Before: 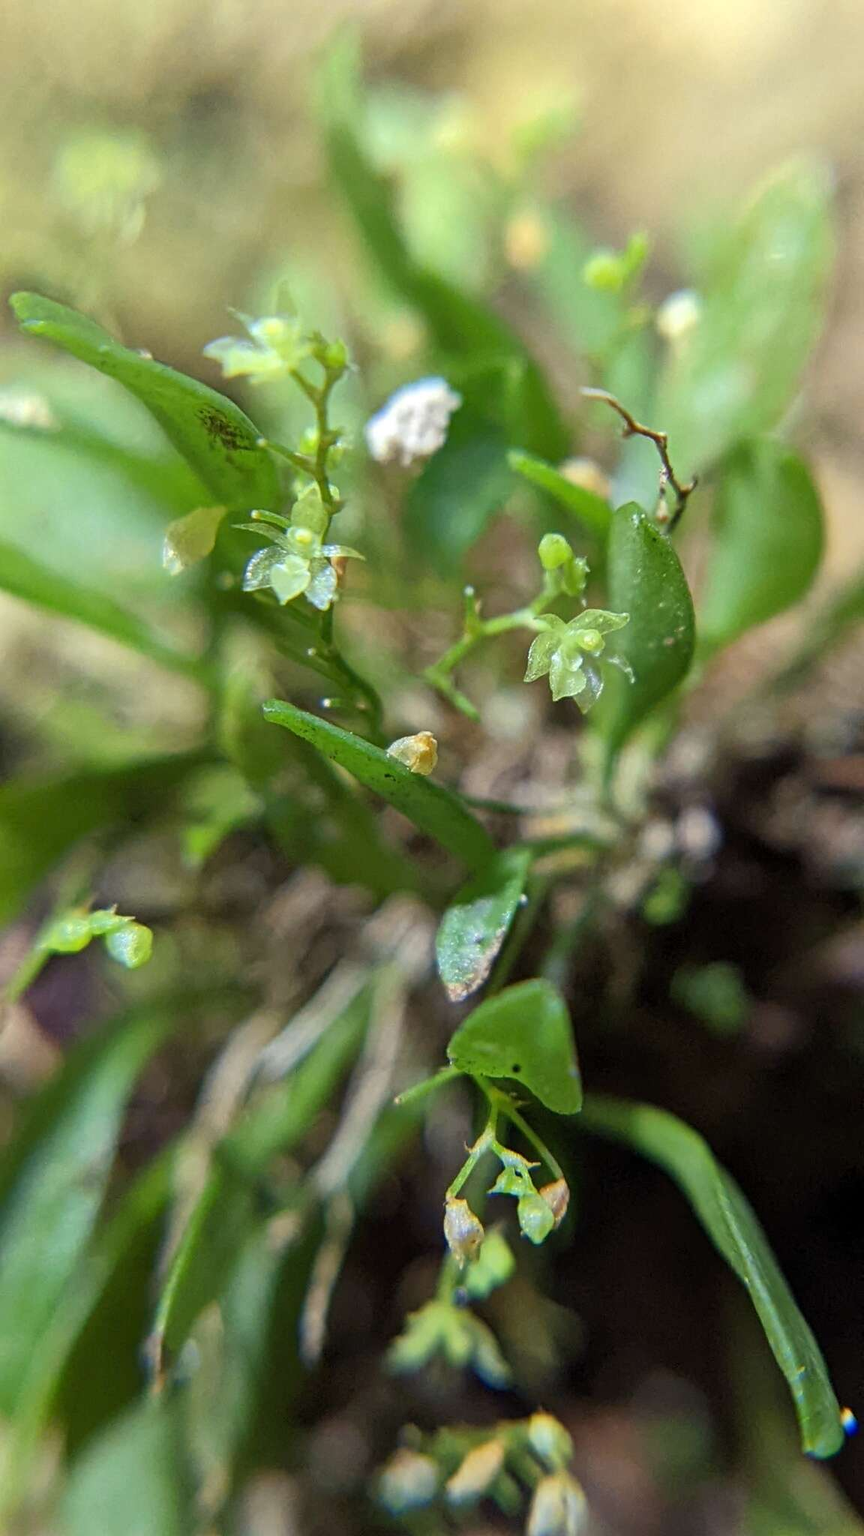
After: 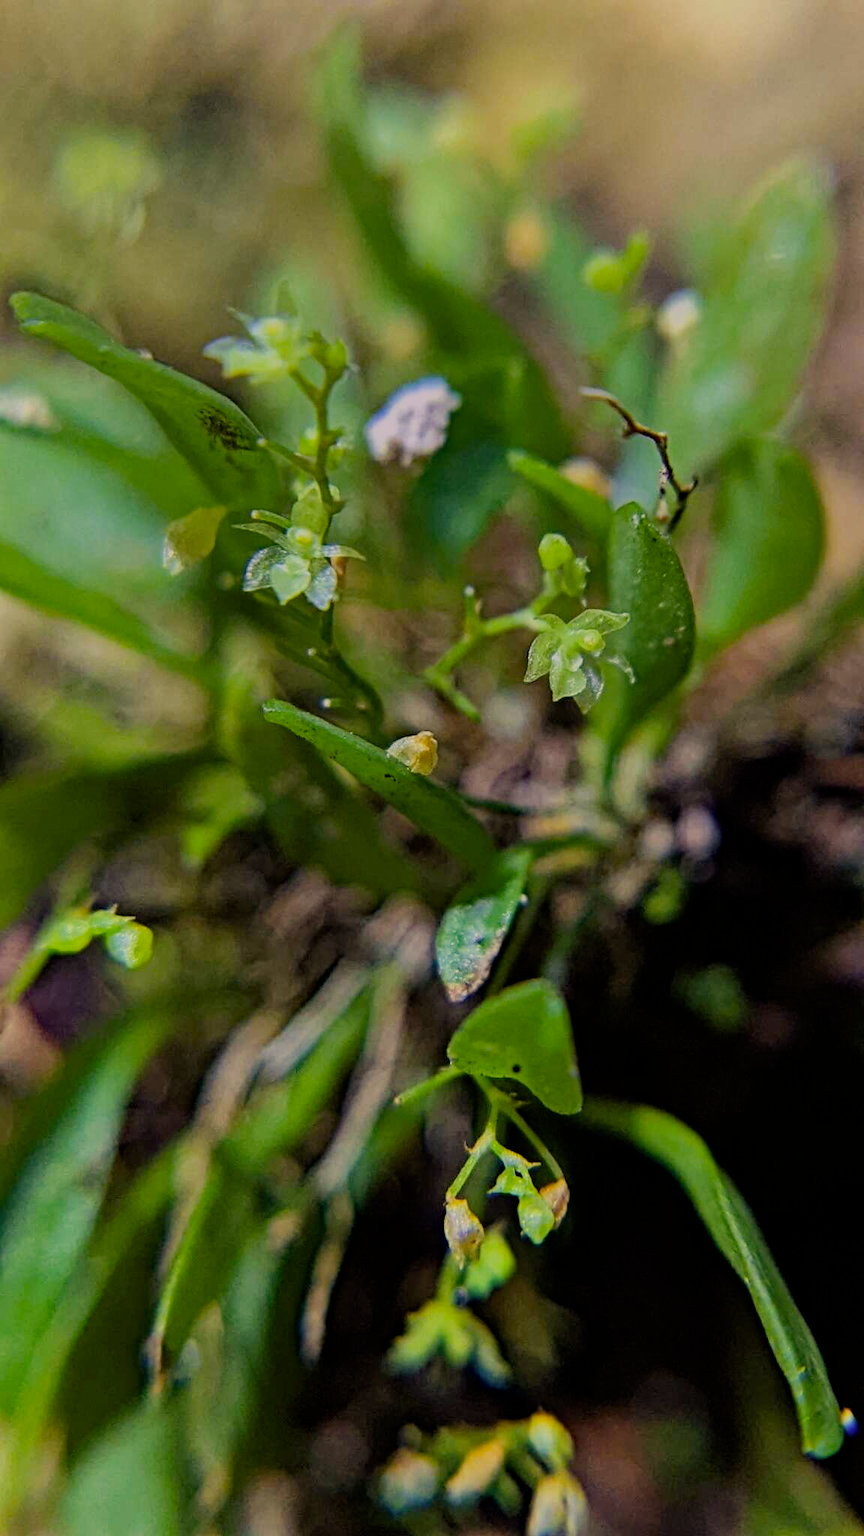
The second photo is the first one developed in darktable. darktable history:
graduated density: hue 238.83°, saturation 50%
color correction: highlights a* 2.72, highlights b* 22.8
filmic rgb: black relative exposure -7.65 EV, white relative exposure 4.56 EV, hardness 3.61, contrast 1.05
haze removal: strength 0.5, distance 0.43, compatibility mode true, adaptive false
